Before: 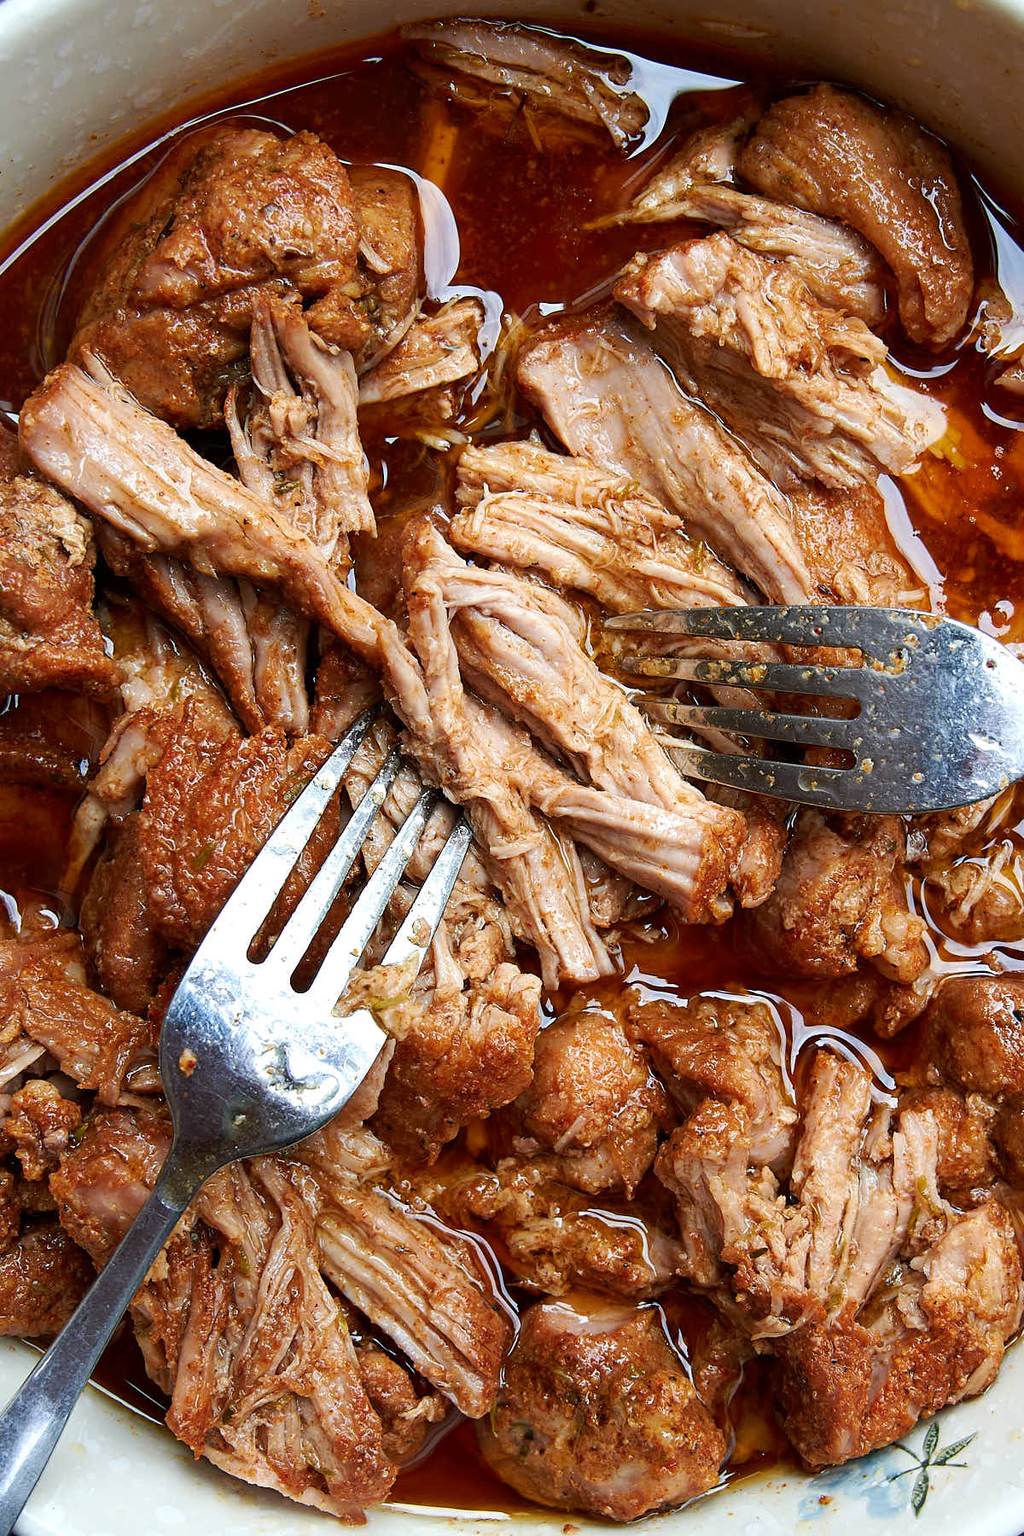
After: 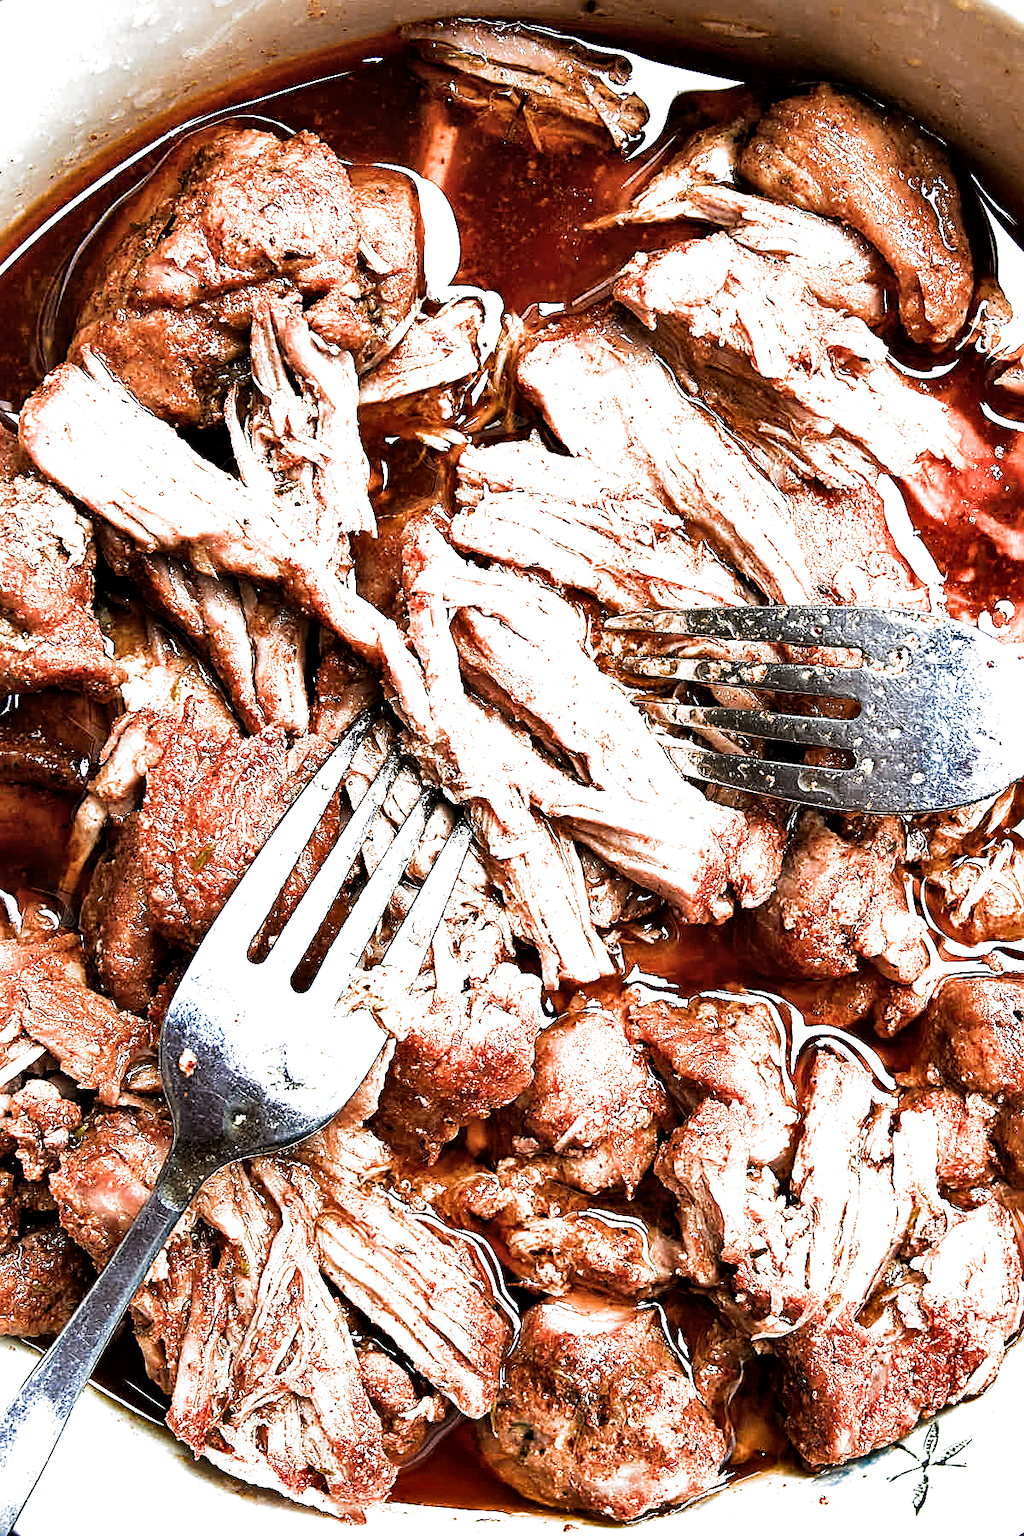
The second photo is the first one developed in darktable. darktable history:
shadows and highlights: white point adjustment 0.05, highlights color adjustment 55.9%, soften with gaussian
sharpen: on, module defaults
exposure: black level correction 0, exposure 1.2 EV, compensate exposure bias true, compensate highlight preservation false
tone equalizer: -8 EV -0.417 EV, -7 EV -0.389 EV, -6 EV -0.333 EV, -5 EV -0.222 EV, -3 EV 0.222 EV, -2 EV 0.333 EV, -1 EV 0.389 EV, +0 EV 0.417 EV, edges refinement/feathering 500, mask exposure compensation -1.57 EV, preserve details no
filmic rgb: black relative exposure -8.2 EV, white relative exposure 2.2 EV, threshold 3 EV, hardness 7.11, latitude 75%, contrast 1.325, highlights saturation mix -2%, shadows ↔ highlights balance 30%, preserve chrominance RGB euclidean norm, color science v5 (2021), contrast in shadows safe, contrast in highlights safe, enable highlight reconstruction true
